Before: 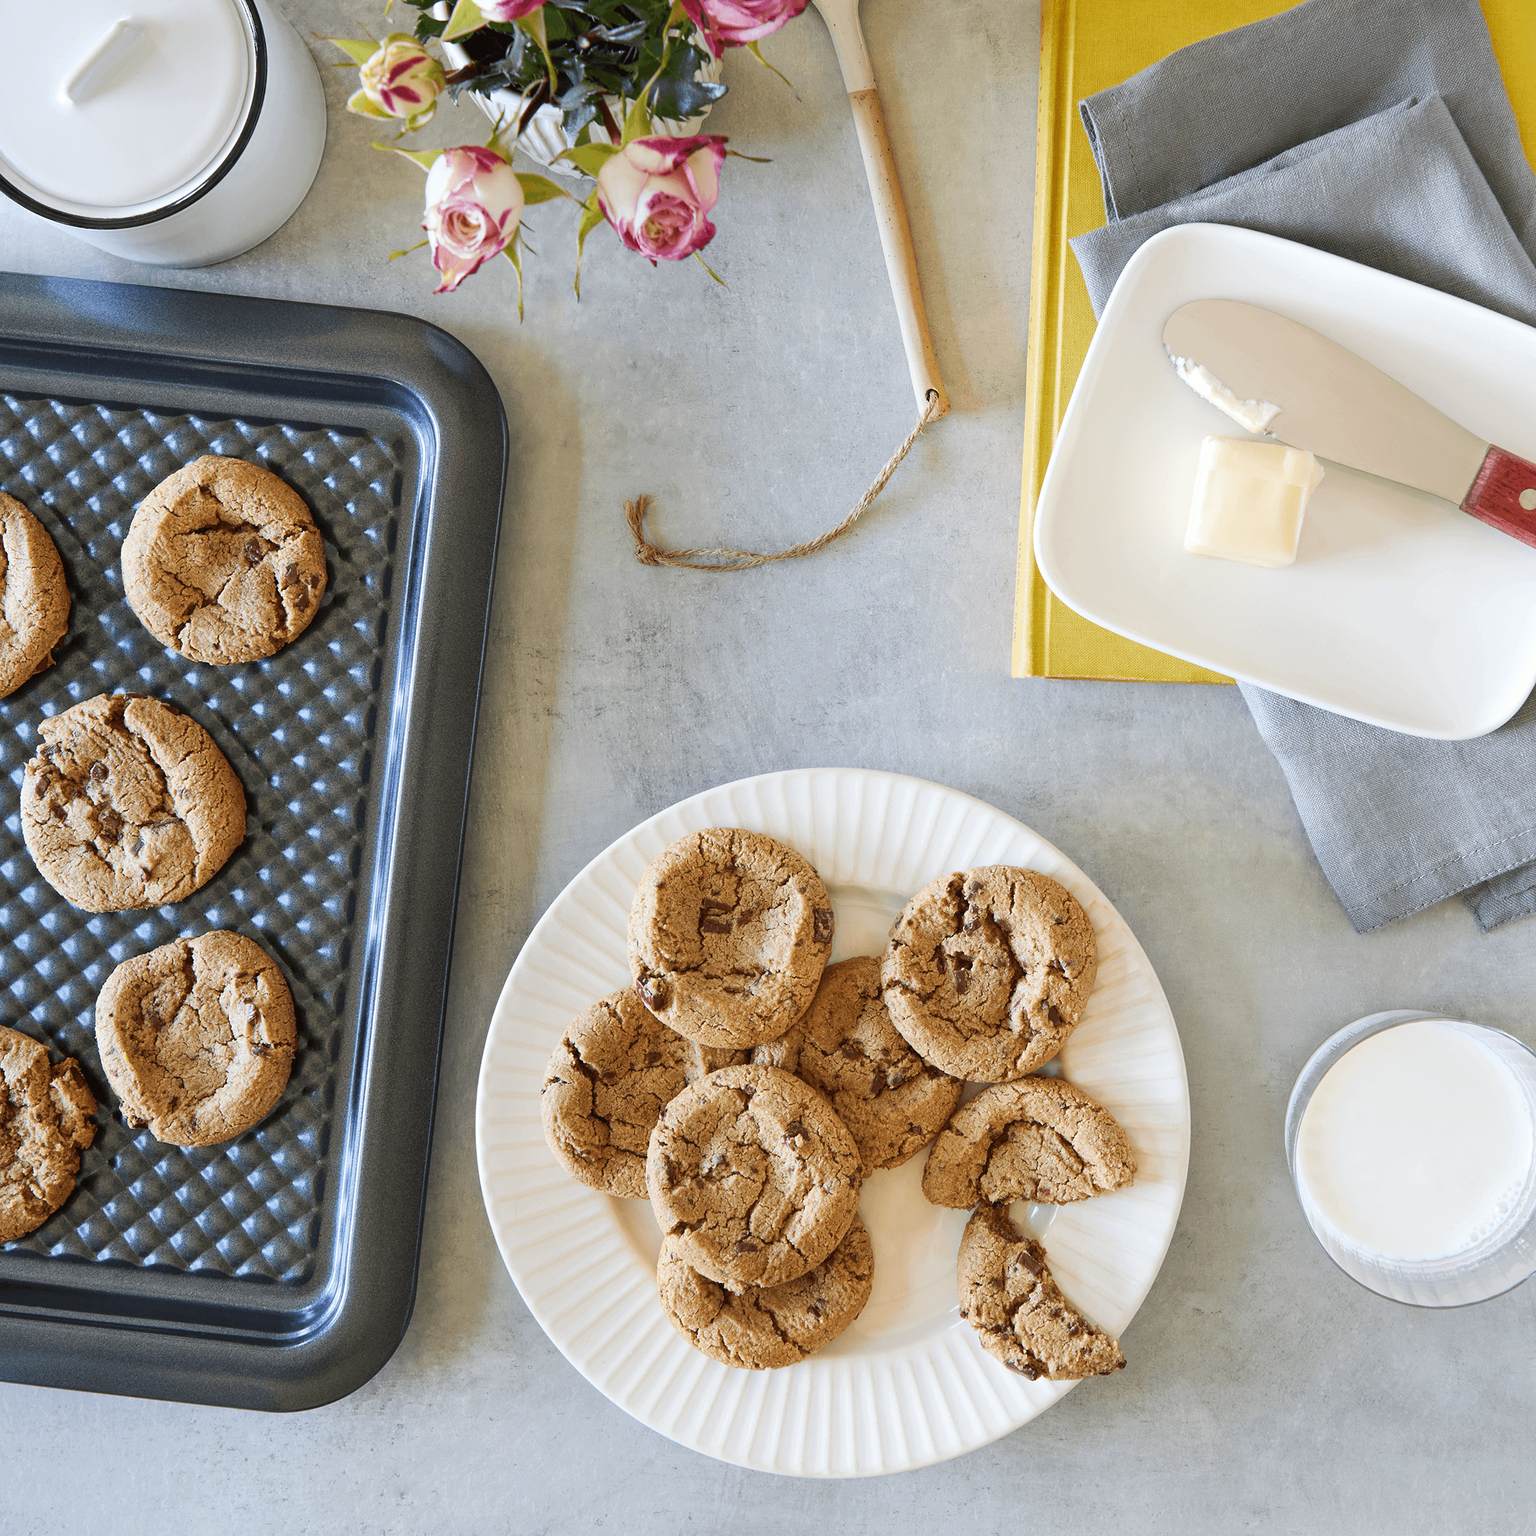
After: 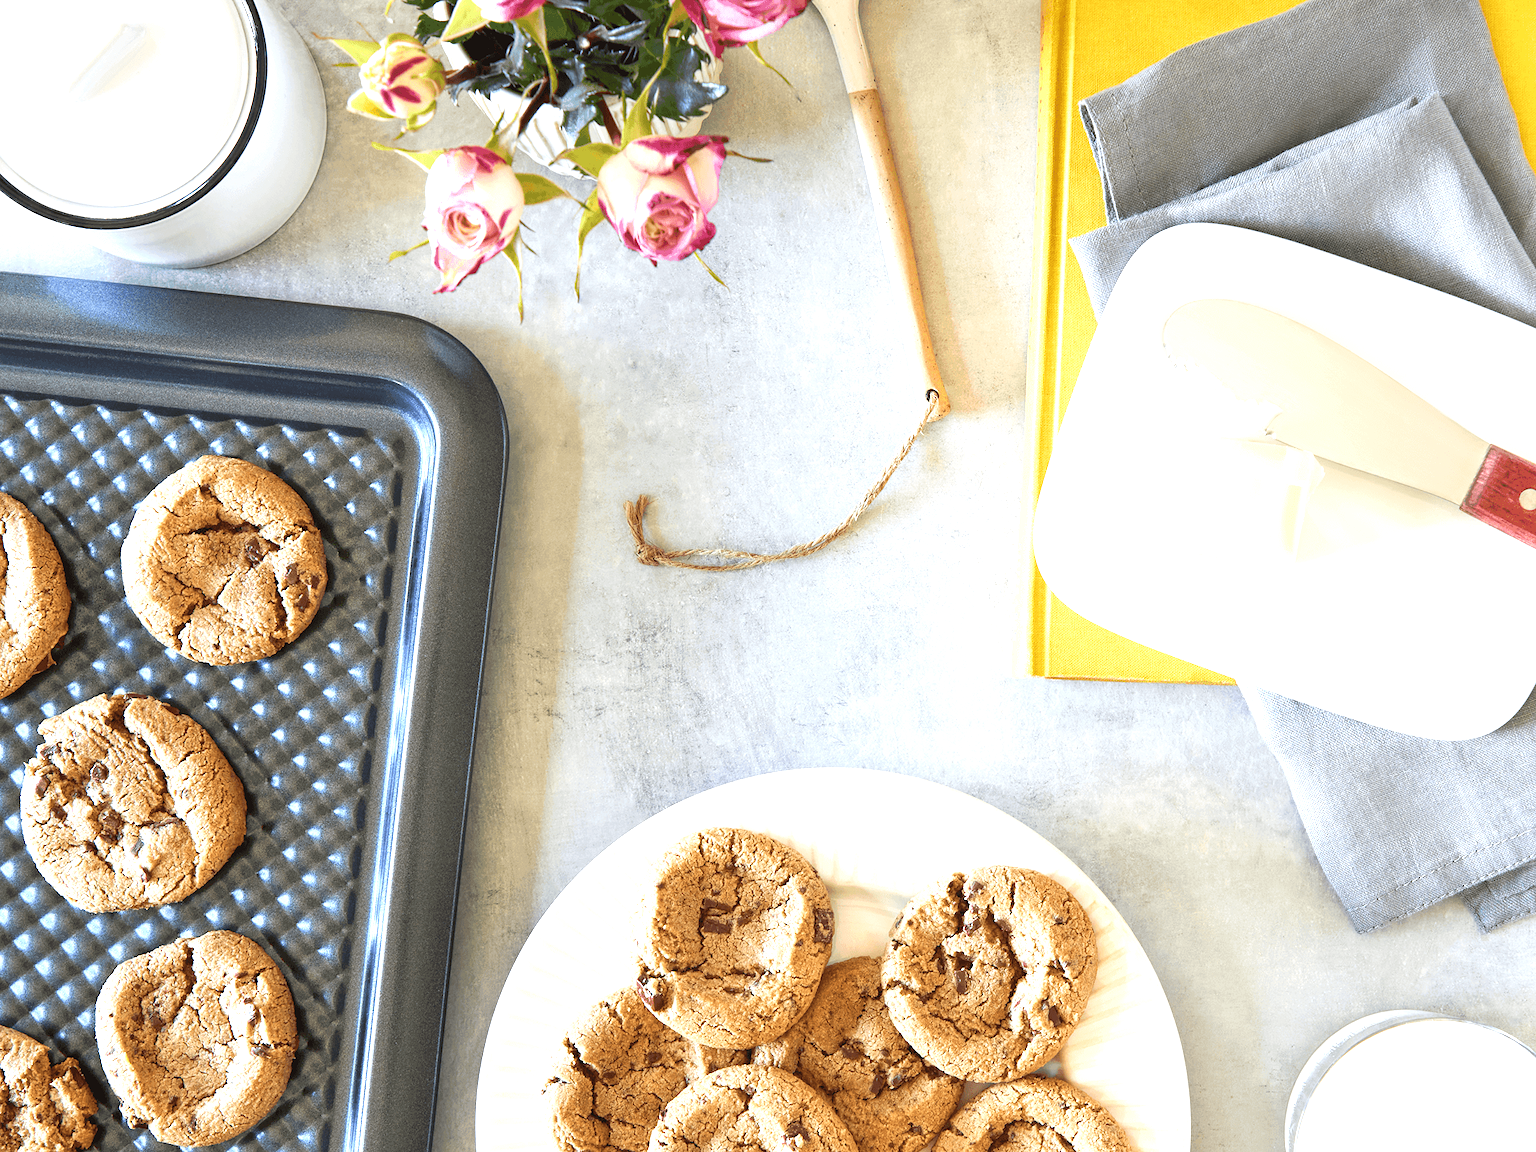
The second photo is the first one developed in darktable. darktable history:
crop: bottom 24.988%
exposure: exposure 0.943 EV, compensate highlight preservation false
